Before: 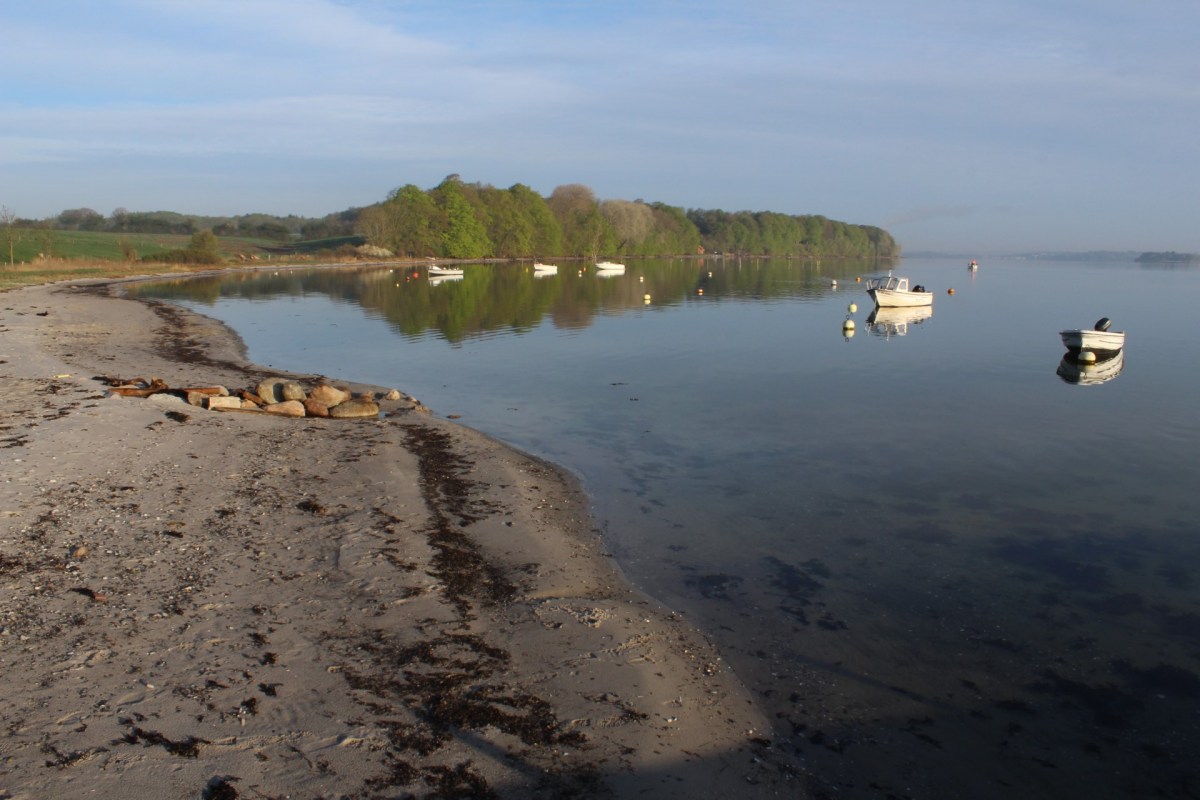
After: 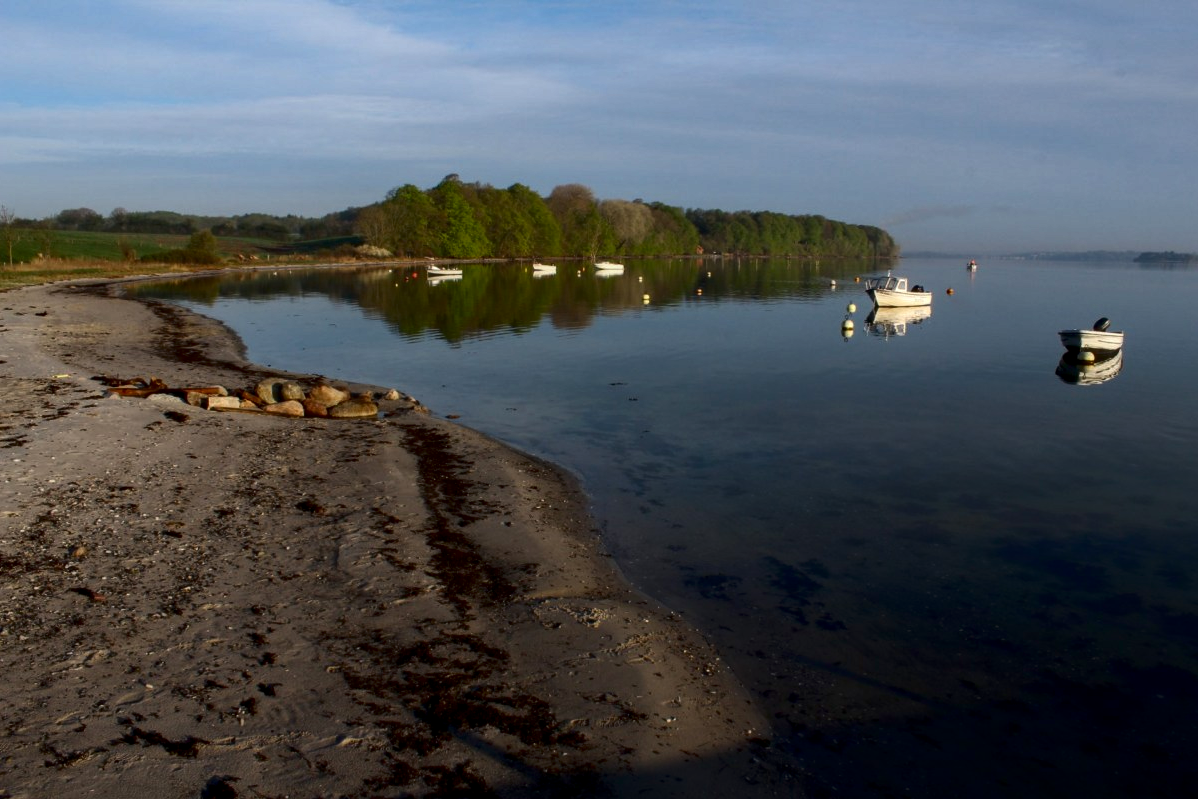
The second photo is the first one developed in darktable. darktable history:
crop and rotate: left 0.163%, bottom 0.008%
contrast brightness saturation: contrast 0.098, brightness -0.268, saturation 0.146
local contrast: on, module defaults
